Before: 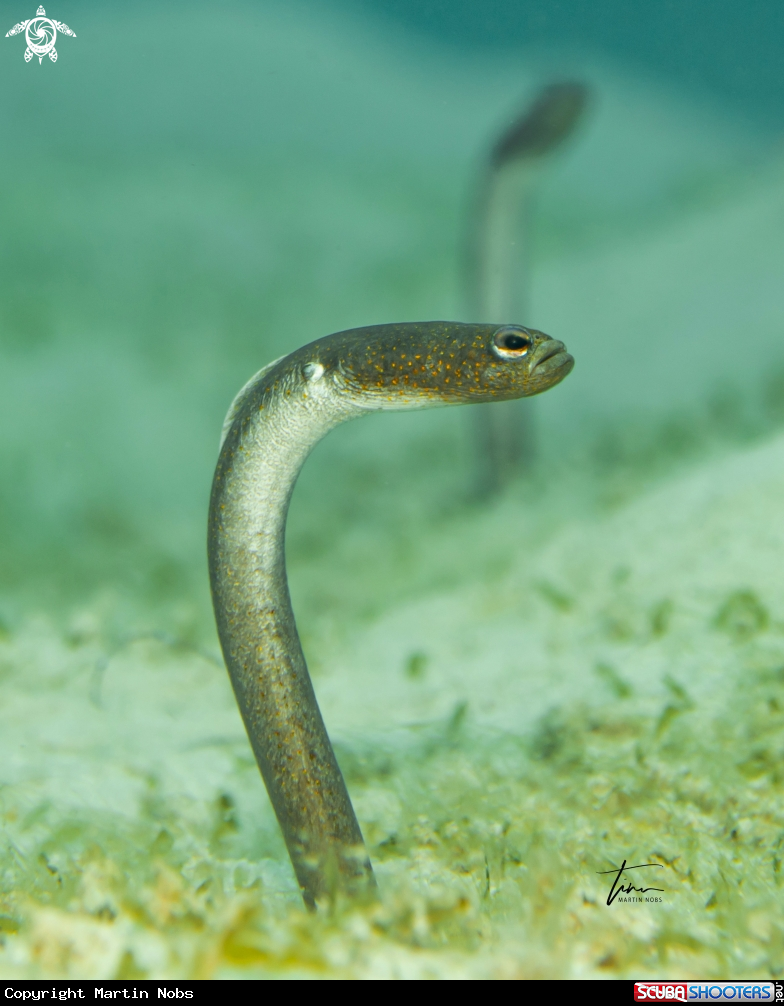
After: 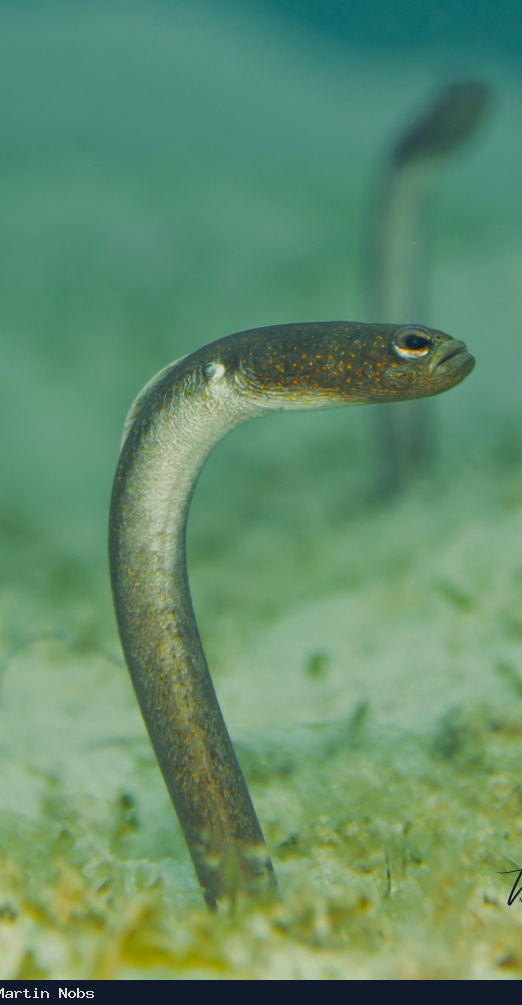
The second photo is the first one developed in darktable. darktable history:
exposure: black level correction -0.015, exposure -0.5 EV, compensate highlight preservation false
crop and rotate: left 12.673%, right 20.66%
color balance rgb: shadows lift › hue 87.51°, highlights gain › chroma 1.35%, highlights gain › hue 55.1°, global offset › chroma 0.13%, global offset › hue 253.66°, perceptual saturation grading › global saturation 16.38%
